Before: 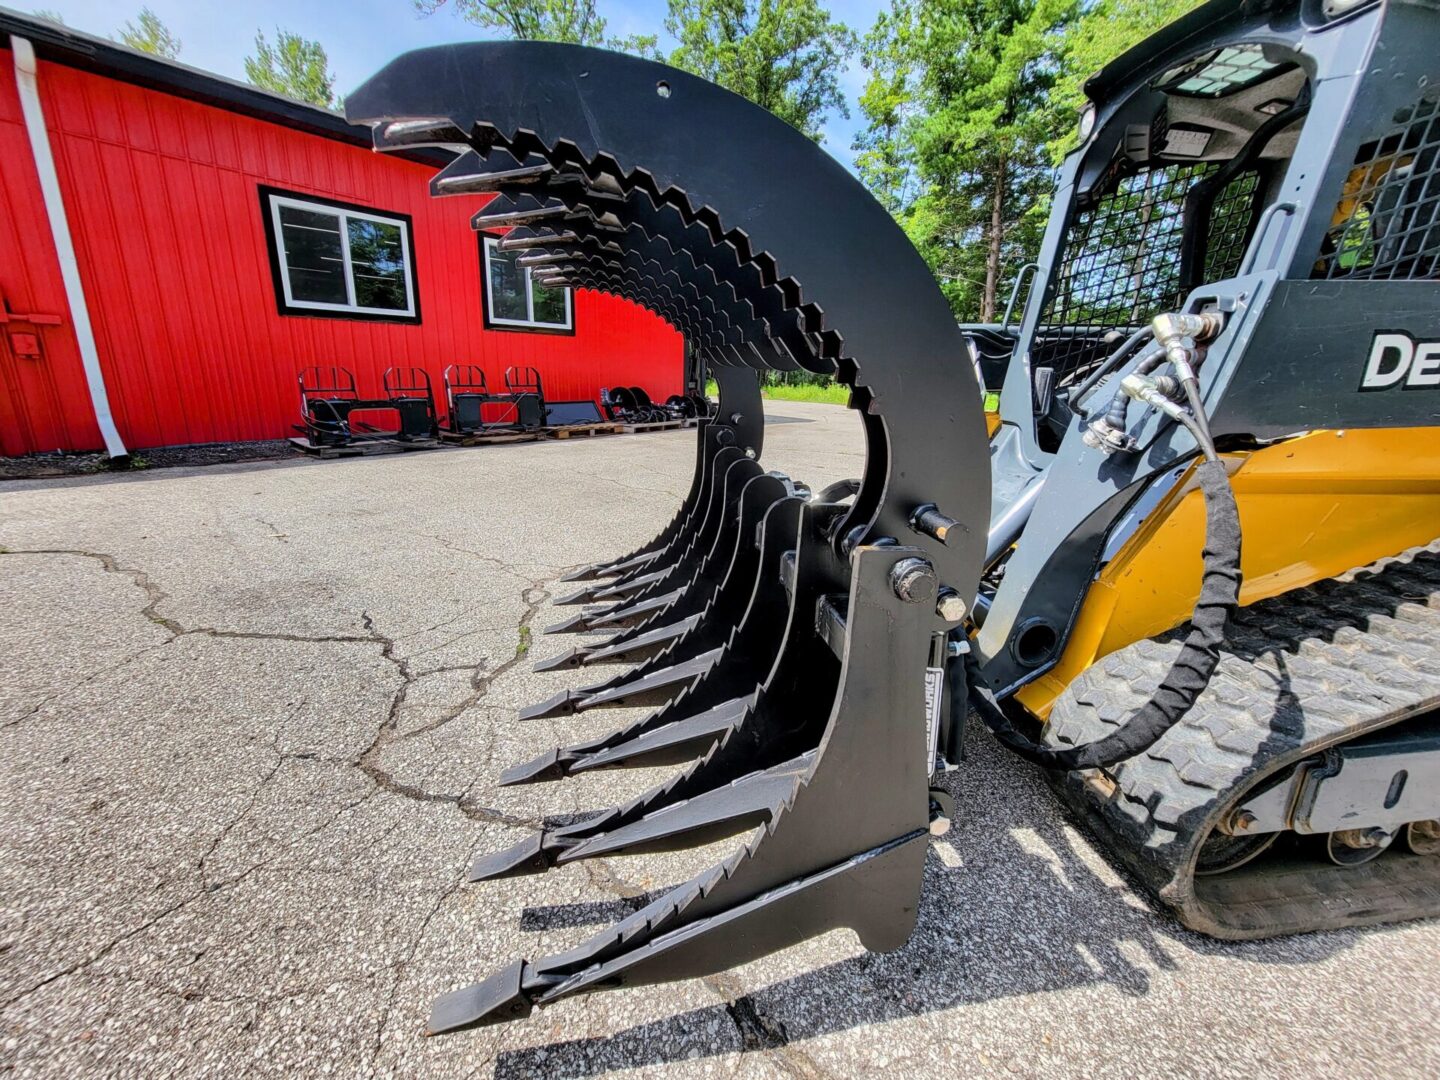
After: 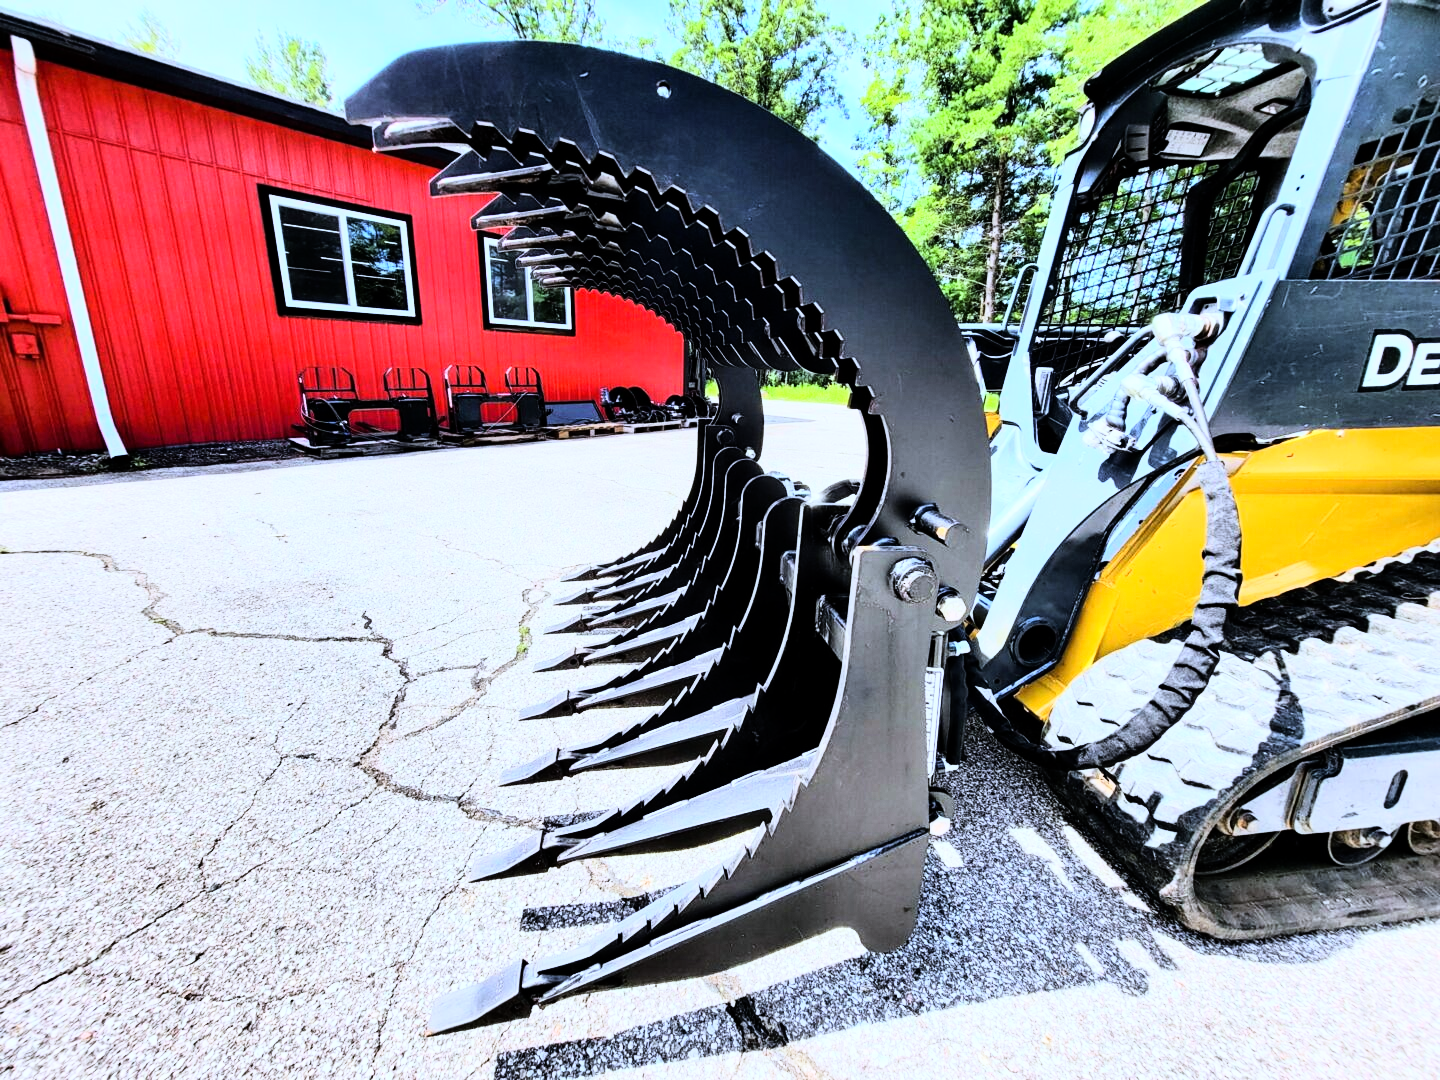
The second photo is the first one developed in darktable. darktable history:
white balance: red 0.926, green 1.003, blue 1.133
rgb curve: curves: ch0 [(0, 0) (0.21, 0.15) (0.24, 0.21) (0.5, 0.75) (0.75, 0.96) (0.89, 0.99) (1, 1)]; ch1 [(0, 0.02) (0.21, 0.13) (0.25, 0.2) (0.5, 0.67) (0.75, 0.9) (0.89, 0.97) (1, 1)]; ch2 [(0, 0.02) (0.21, 0.13) (0.25, 0.2) (0.5, 0.67) (0.75, 0.9) (0.89, 0.97) (1, 1)], compensate middle gray true
